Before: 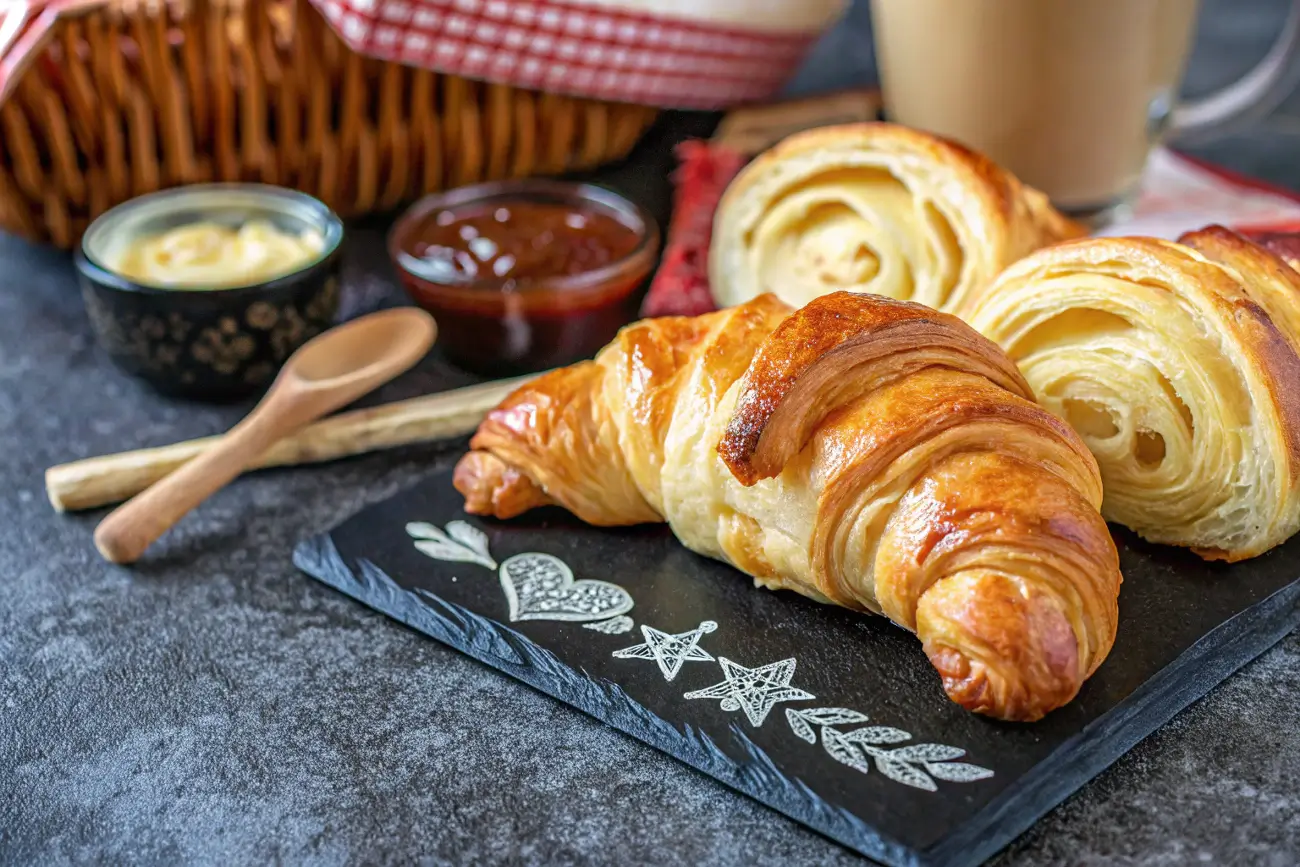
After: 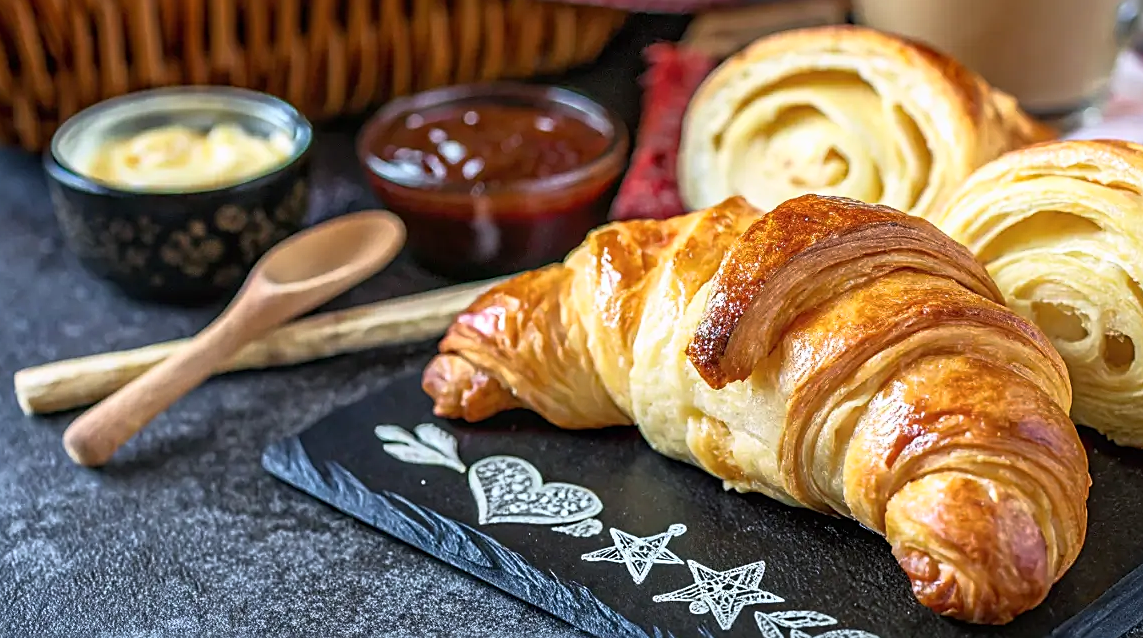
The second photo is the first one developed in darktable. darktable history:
crop and rotate: left 2.425%, top 11.305%, right 9.6%, bottom 15.08%
sharpen: on, module defaults
base curve: curves: ch0 [(0, 0) (0.257, 0.25) (0.482, 0.586) (0.757, 0.871) (1, 1)]
white balance: red 0.983, blue 1.036
